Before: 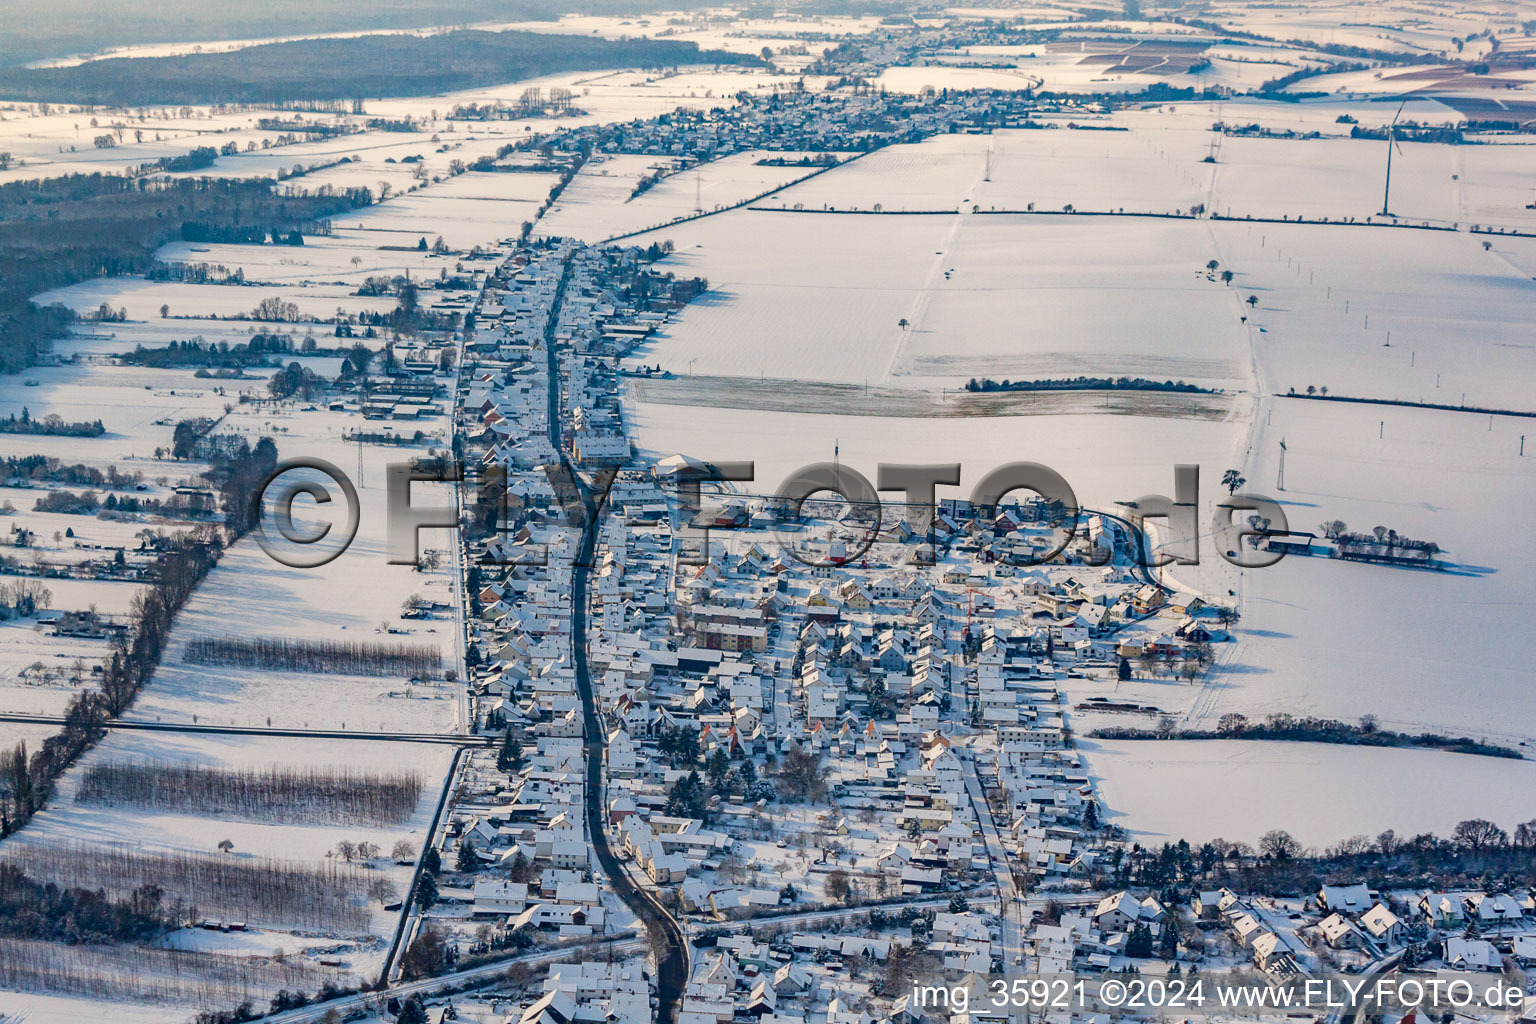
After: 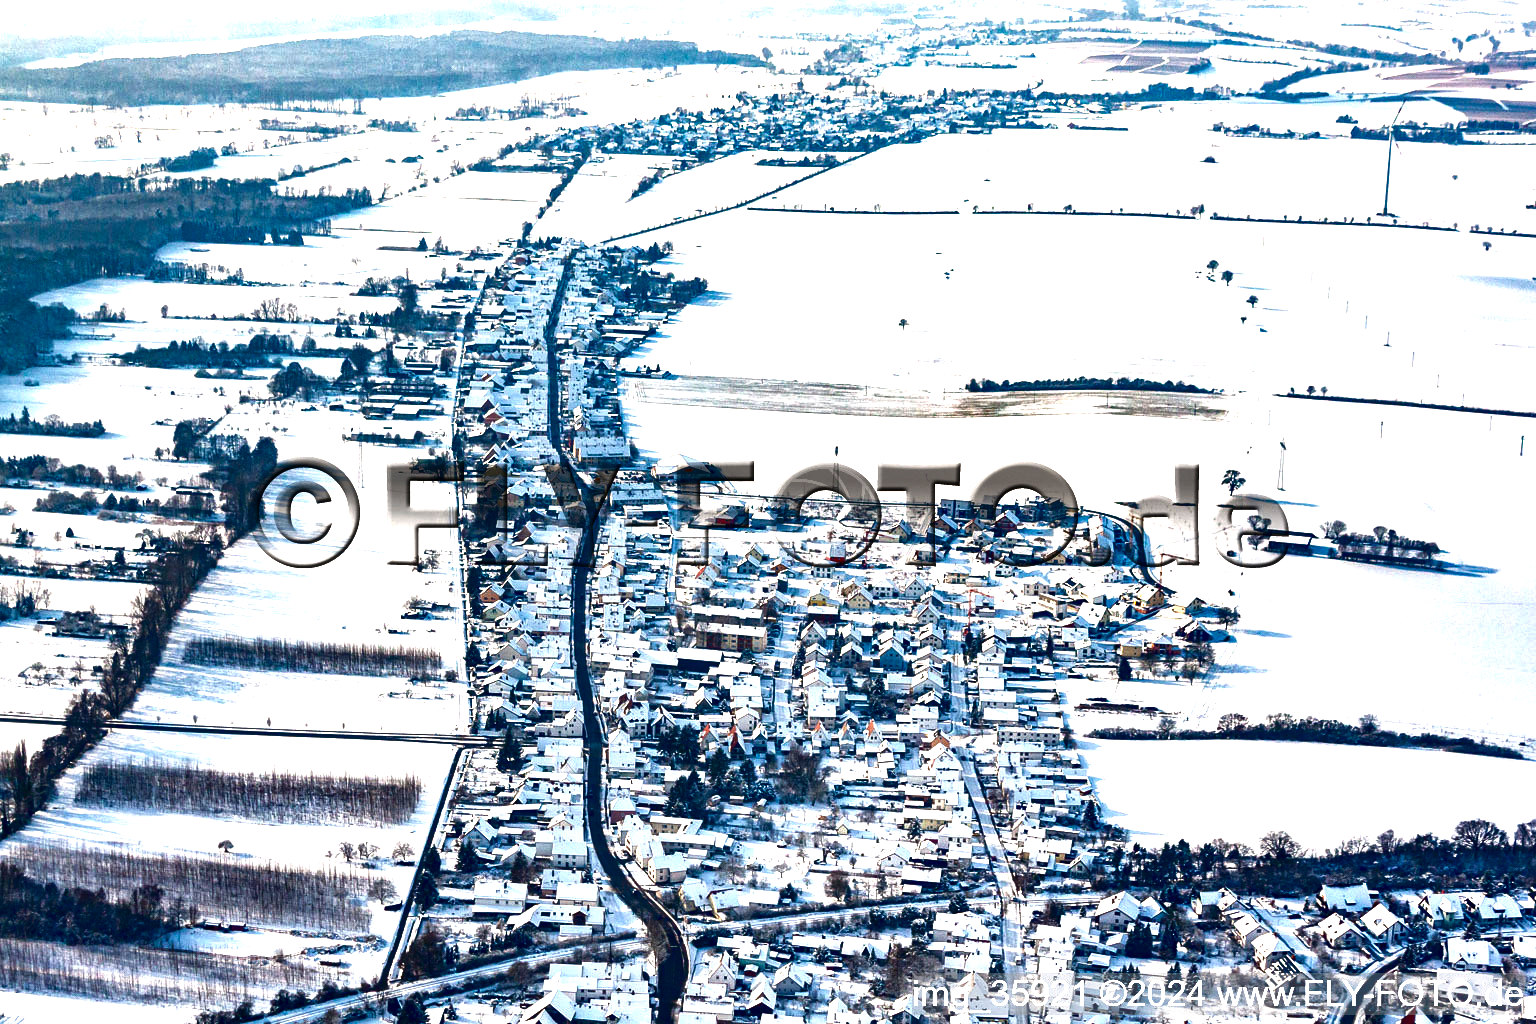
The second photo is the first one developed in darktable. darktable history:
contrast brightness saturation: brightness -0.536
exposure: black level correction 0, exposure 1.499 EV, compensate highlight preservation false
